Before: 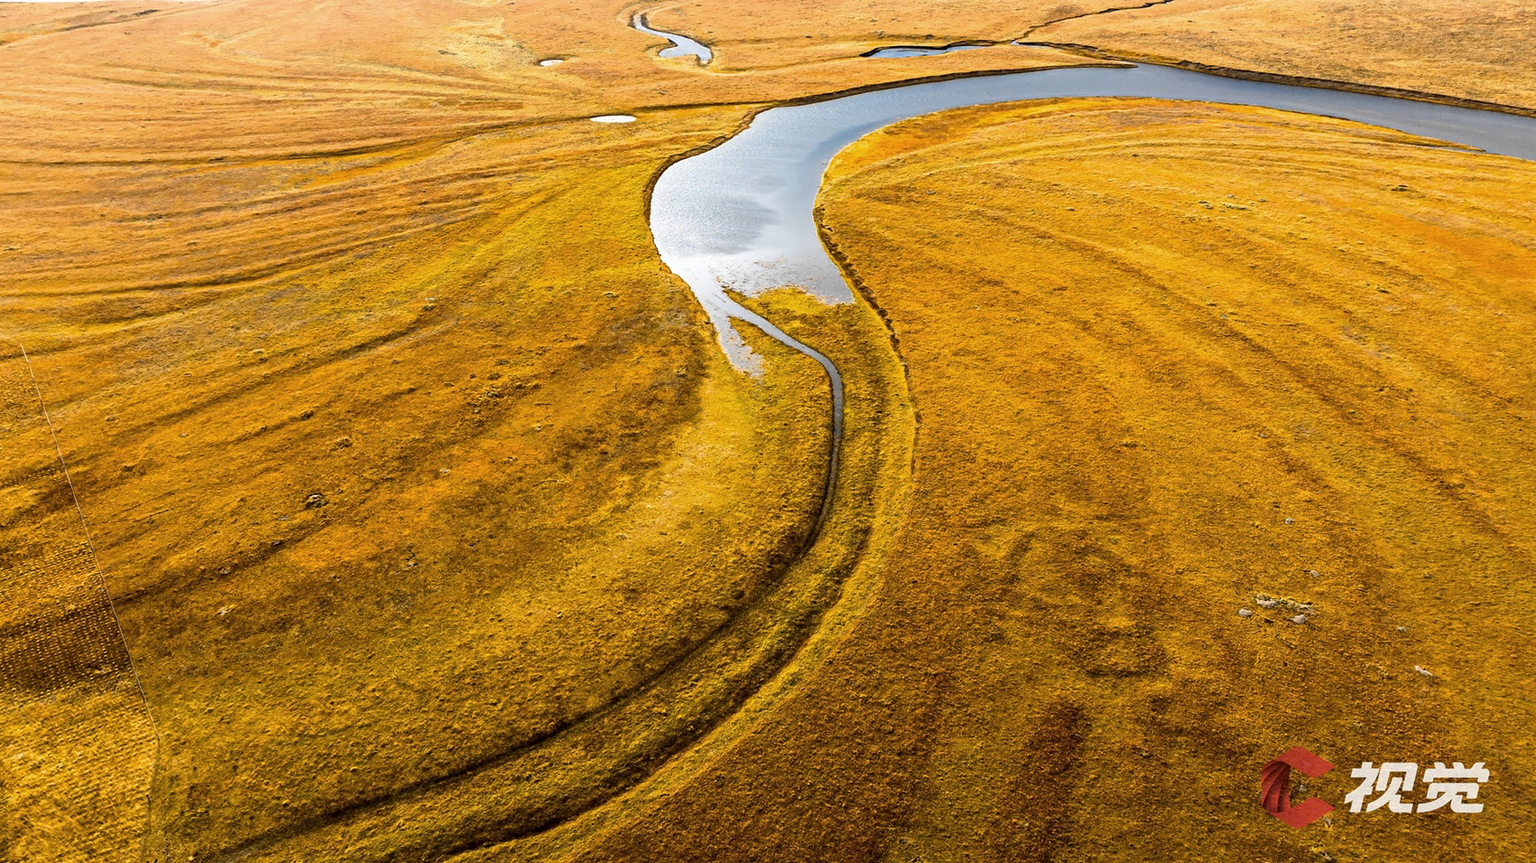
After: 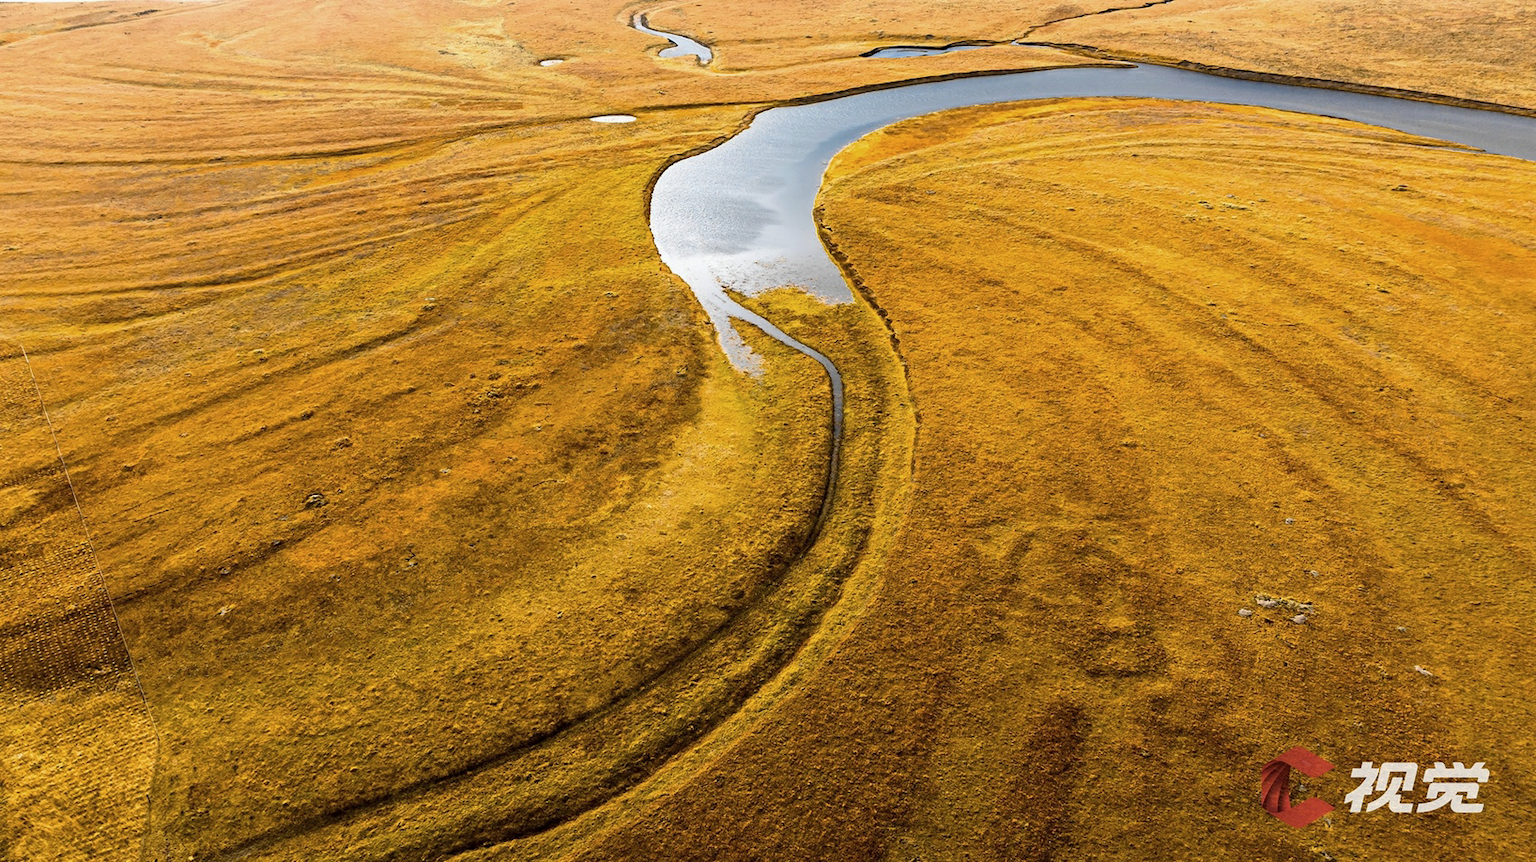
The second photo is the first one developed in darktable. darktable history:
contrast brightness saturation: saturation -0.05
exposure: exposure -0.072 EV, compensate highlight preservation false
